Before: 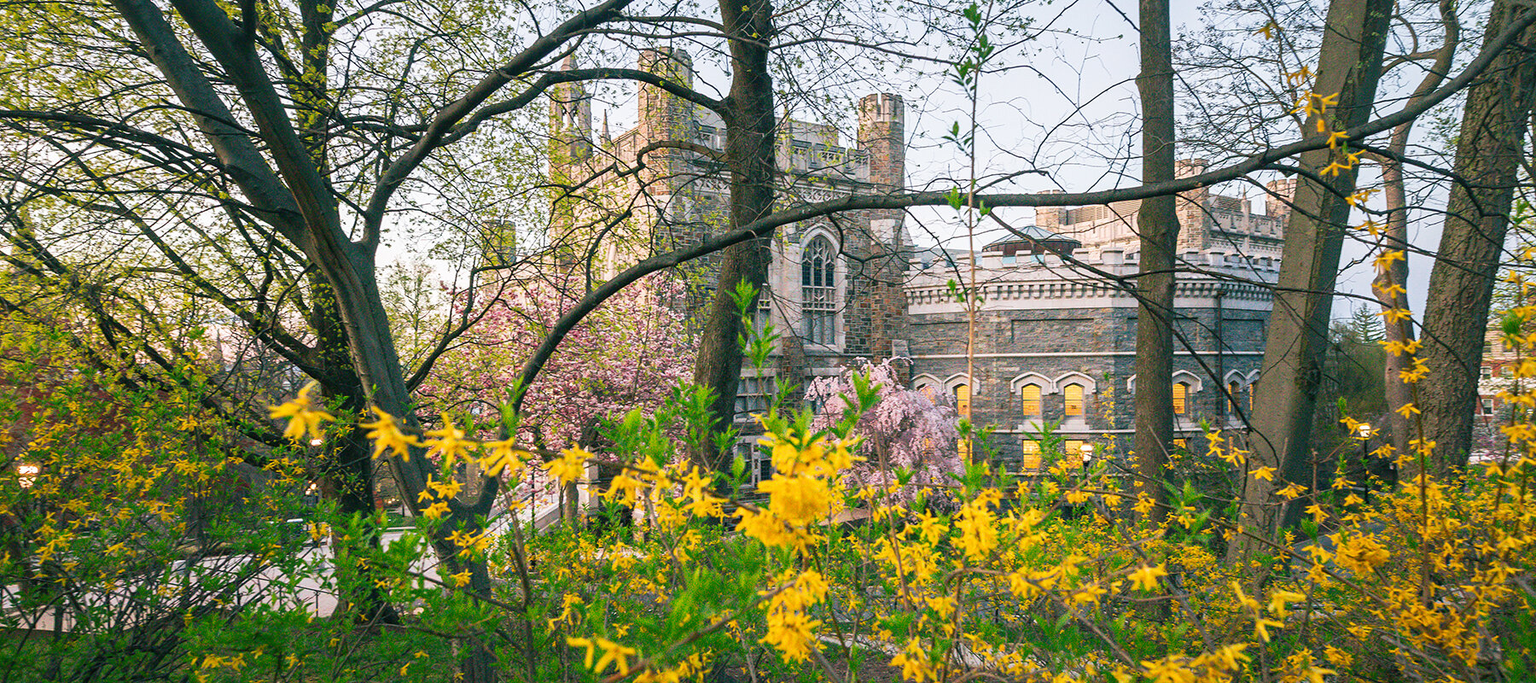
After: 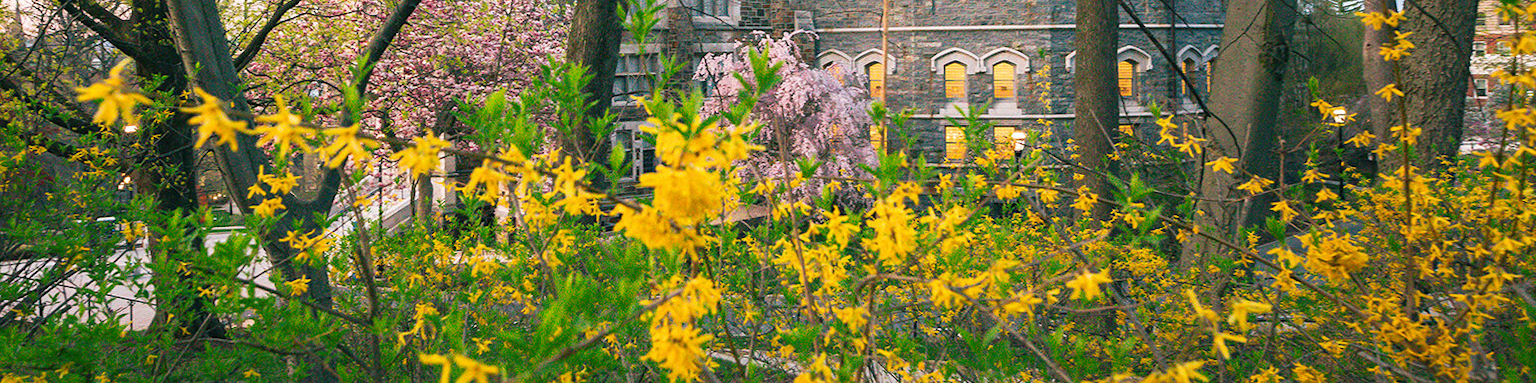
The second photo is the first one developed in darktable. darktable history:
crop and rotate: left 13.256%, top 48.397%, bottom 2.786%
